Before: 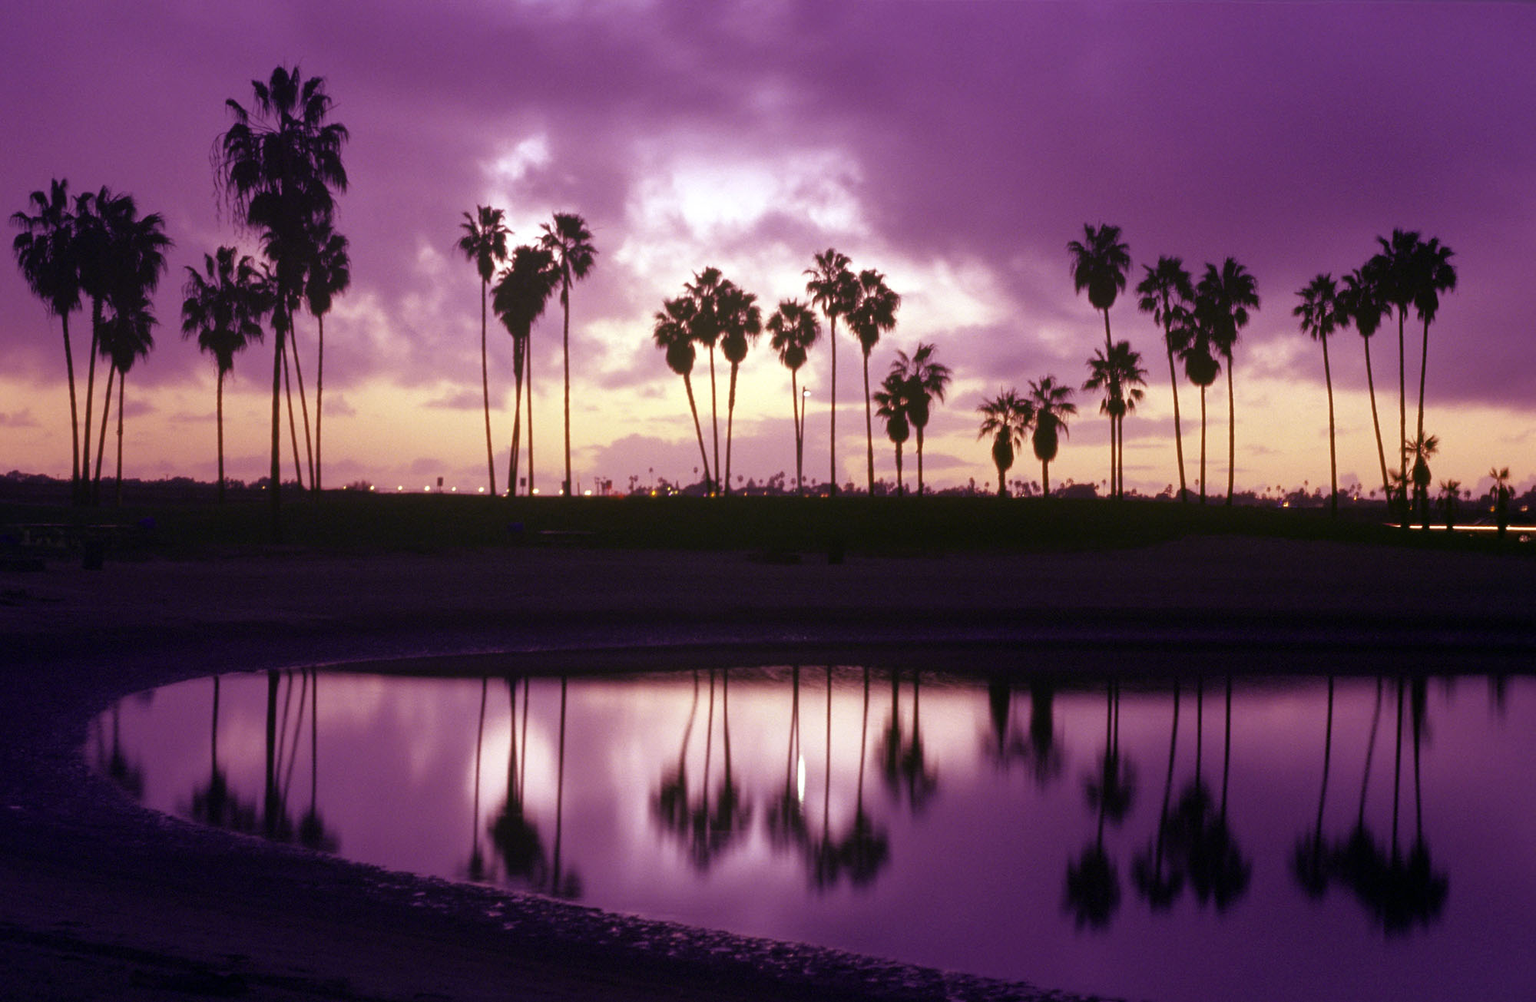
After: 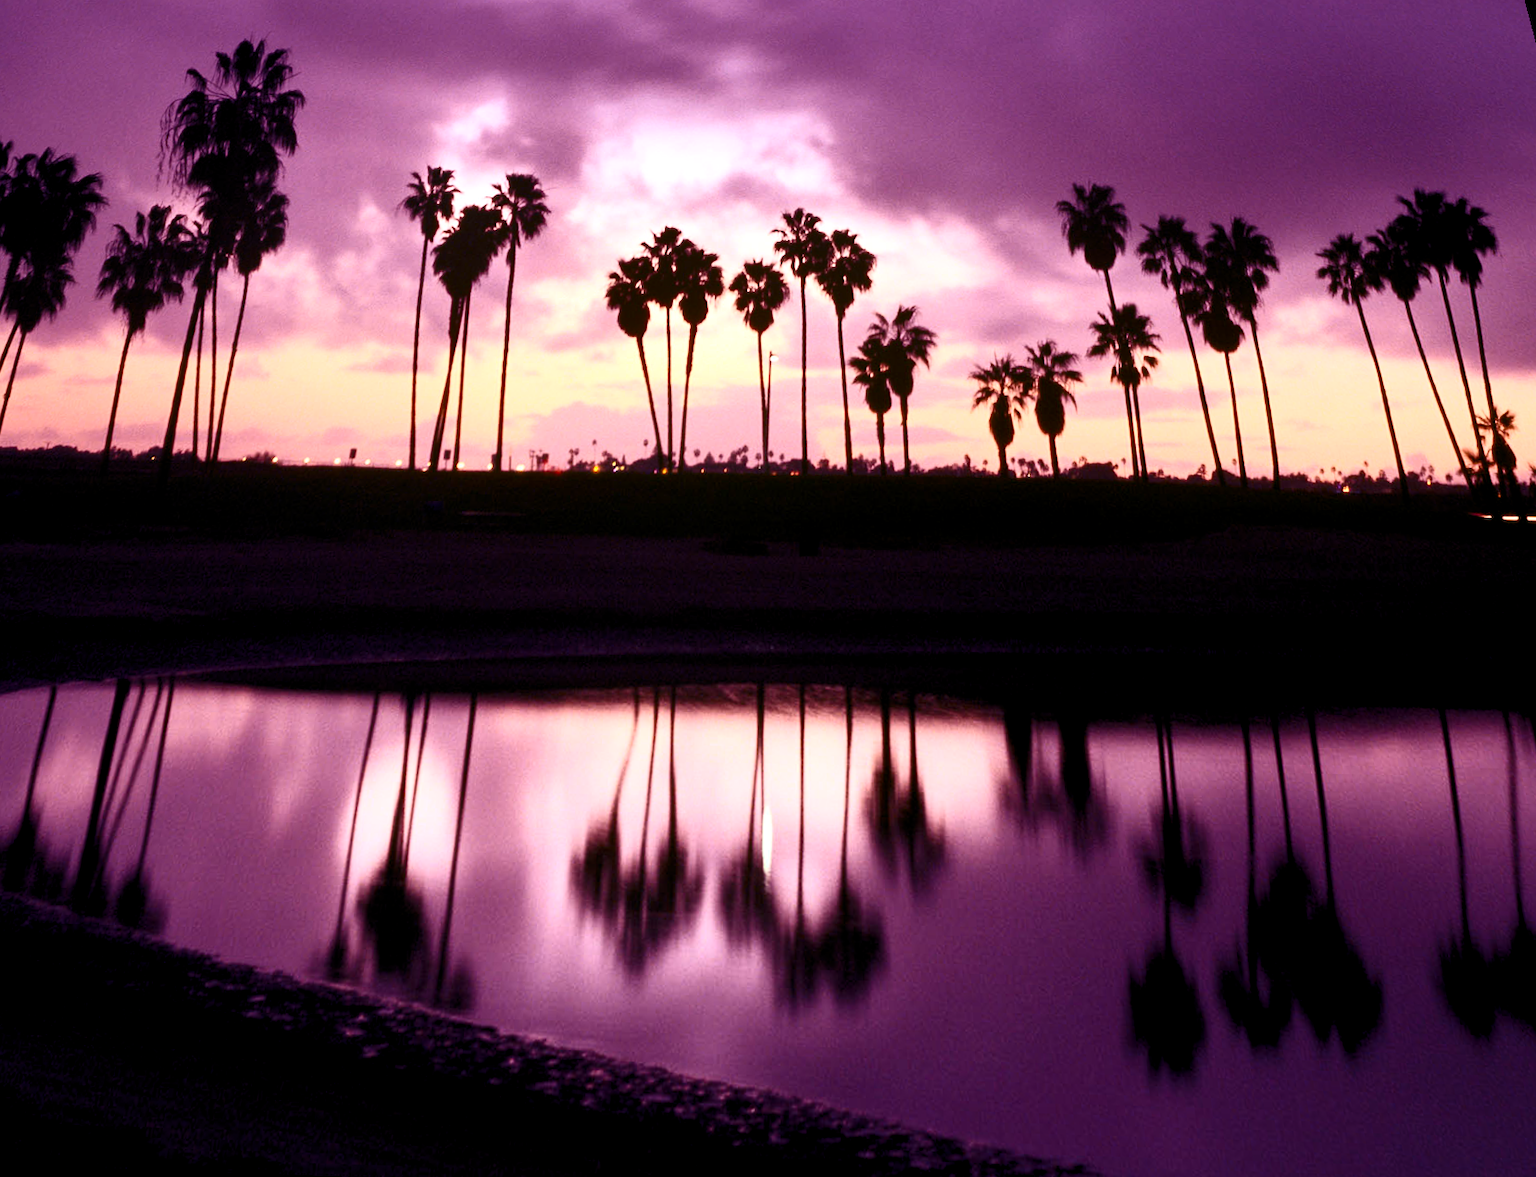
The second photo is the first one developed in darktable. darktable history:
rotate and perspective: rotation 0.72°, lens shift (vertical) -0.352, lens shift (horizontal) -0.051, crop left 0.152, crop right 0.859, crop top 0.019, crop bottom 0.964
contrast brightness saturation: contrast 0.39, brightness 0.1
shadows and highlights: shadows 20.91, highlights -82.73, soften with gaussian
levels: levels [0.016, 0.5, 0.996]
